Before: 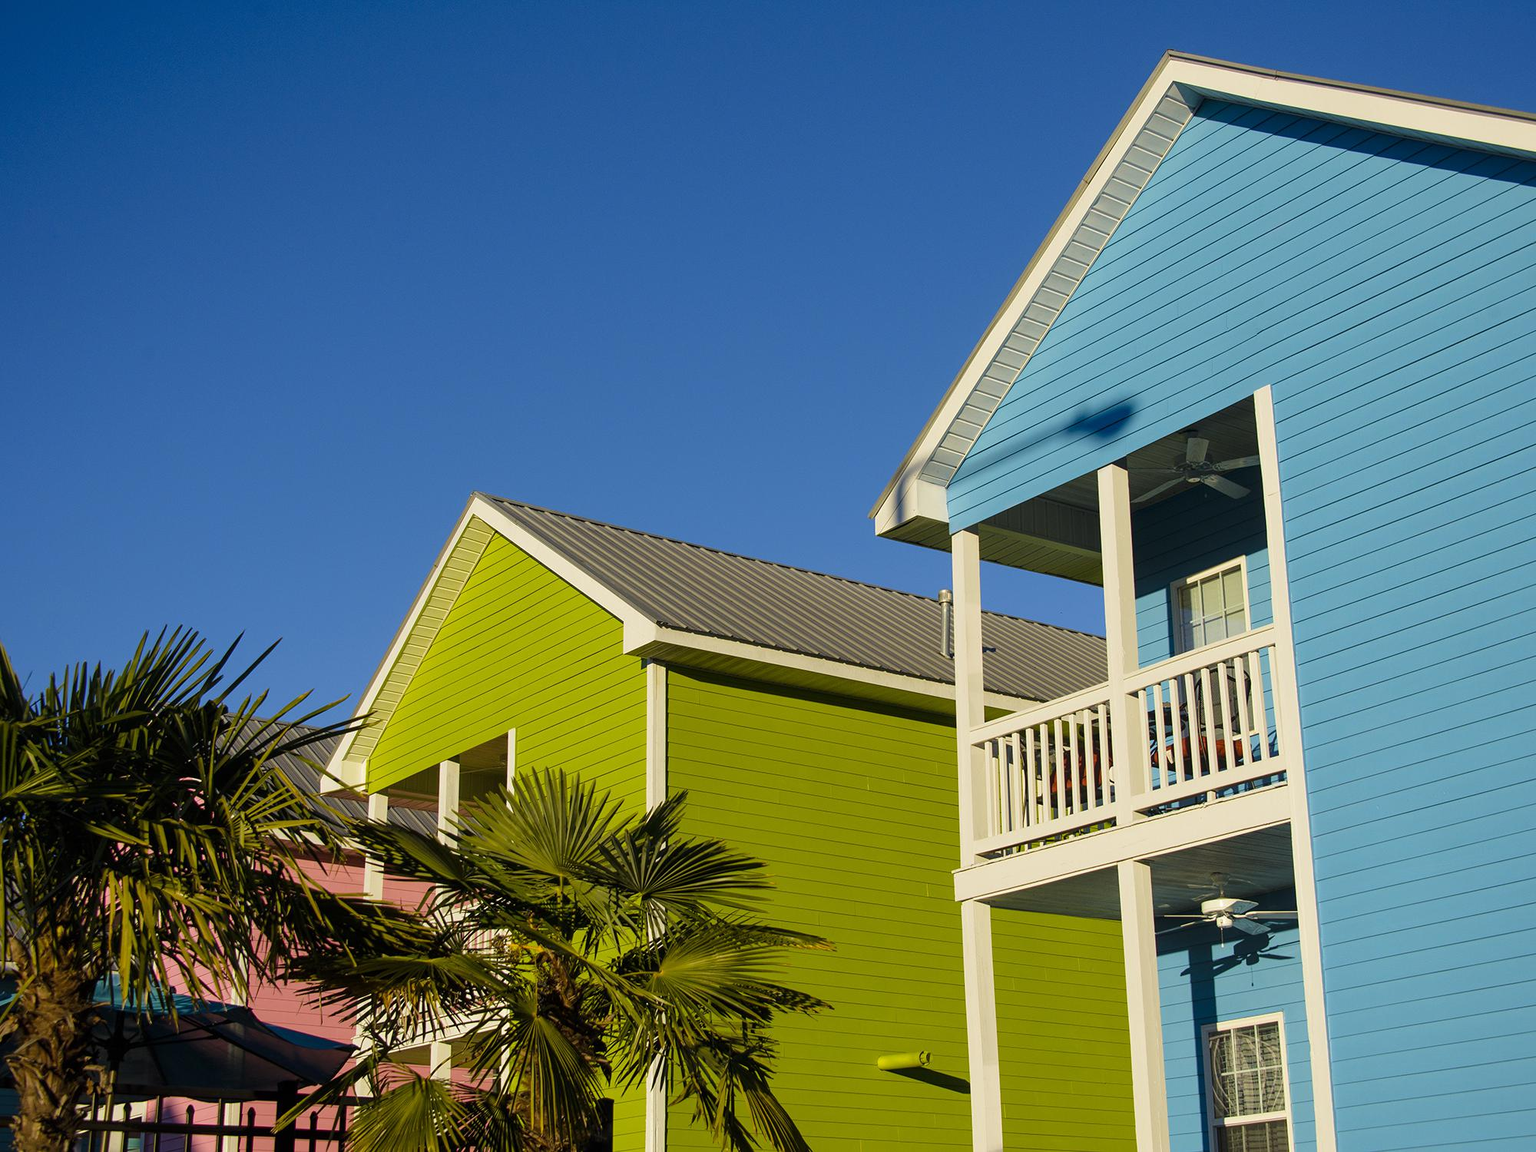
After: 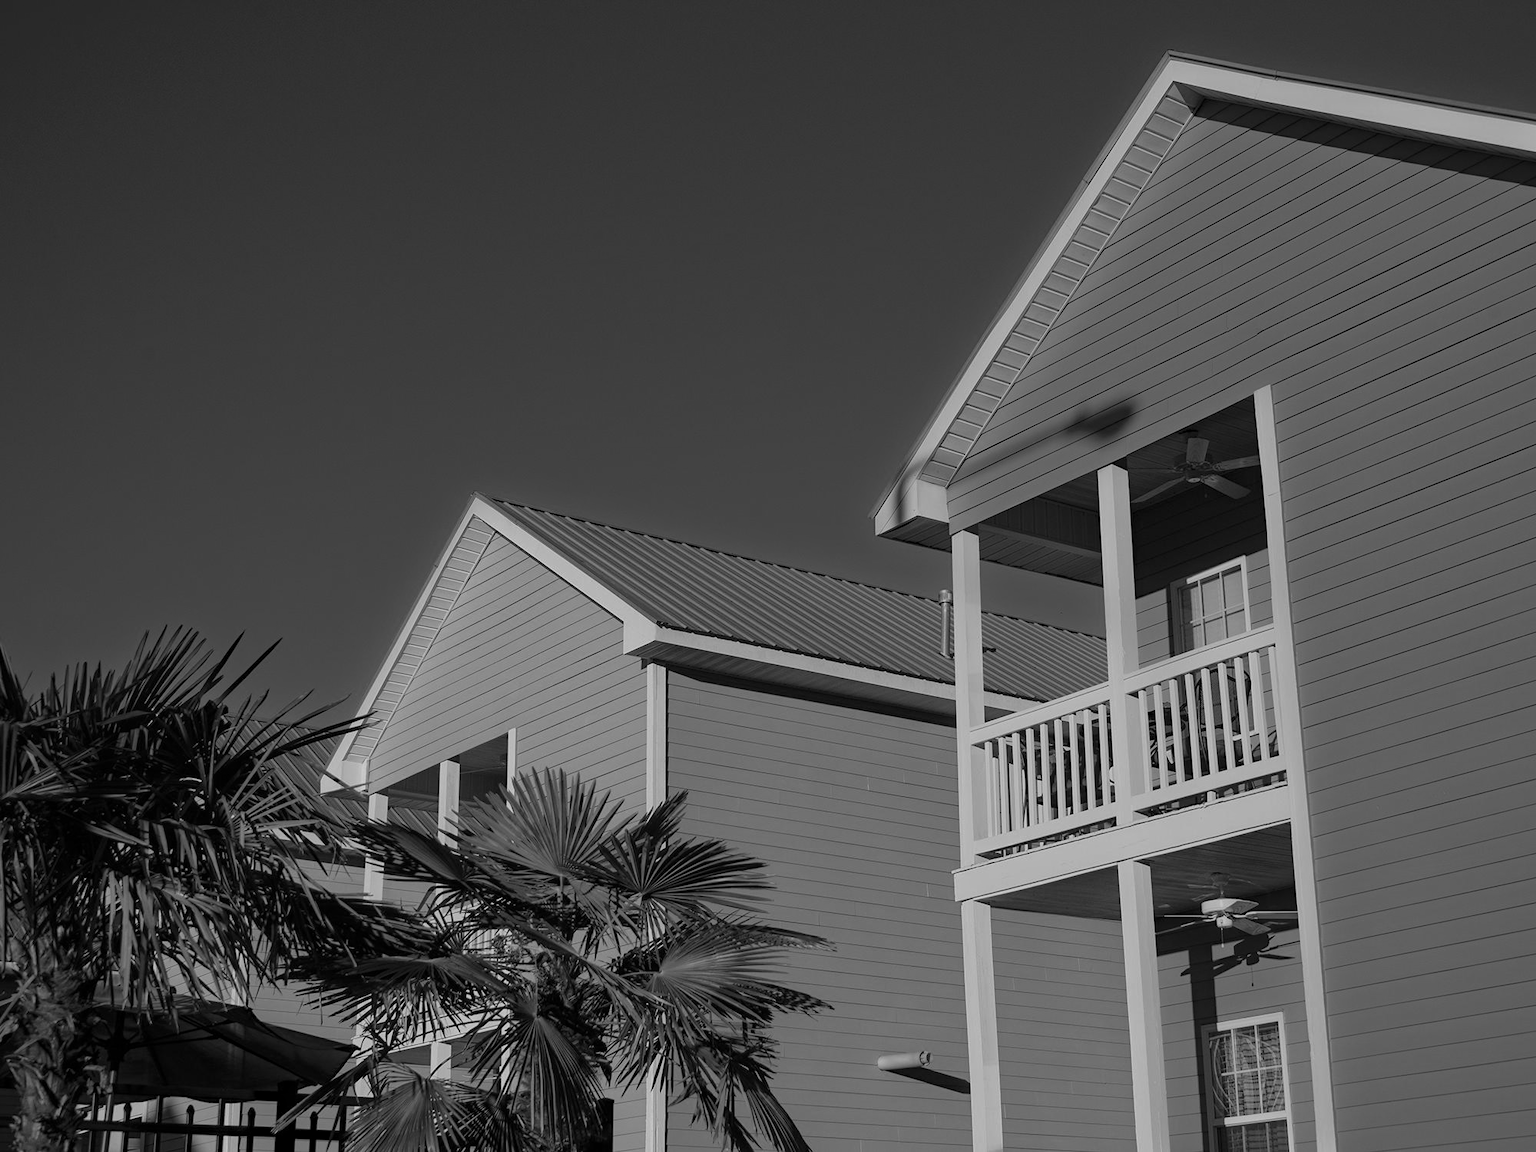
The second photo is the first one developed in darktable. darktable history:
haze removal: compatibility mode true, adaptive false
monochrome: a 79.32, b 81.83, size 1.1
